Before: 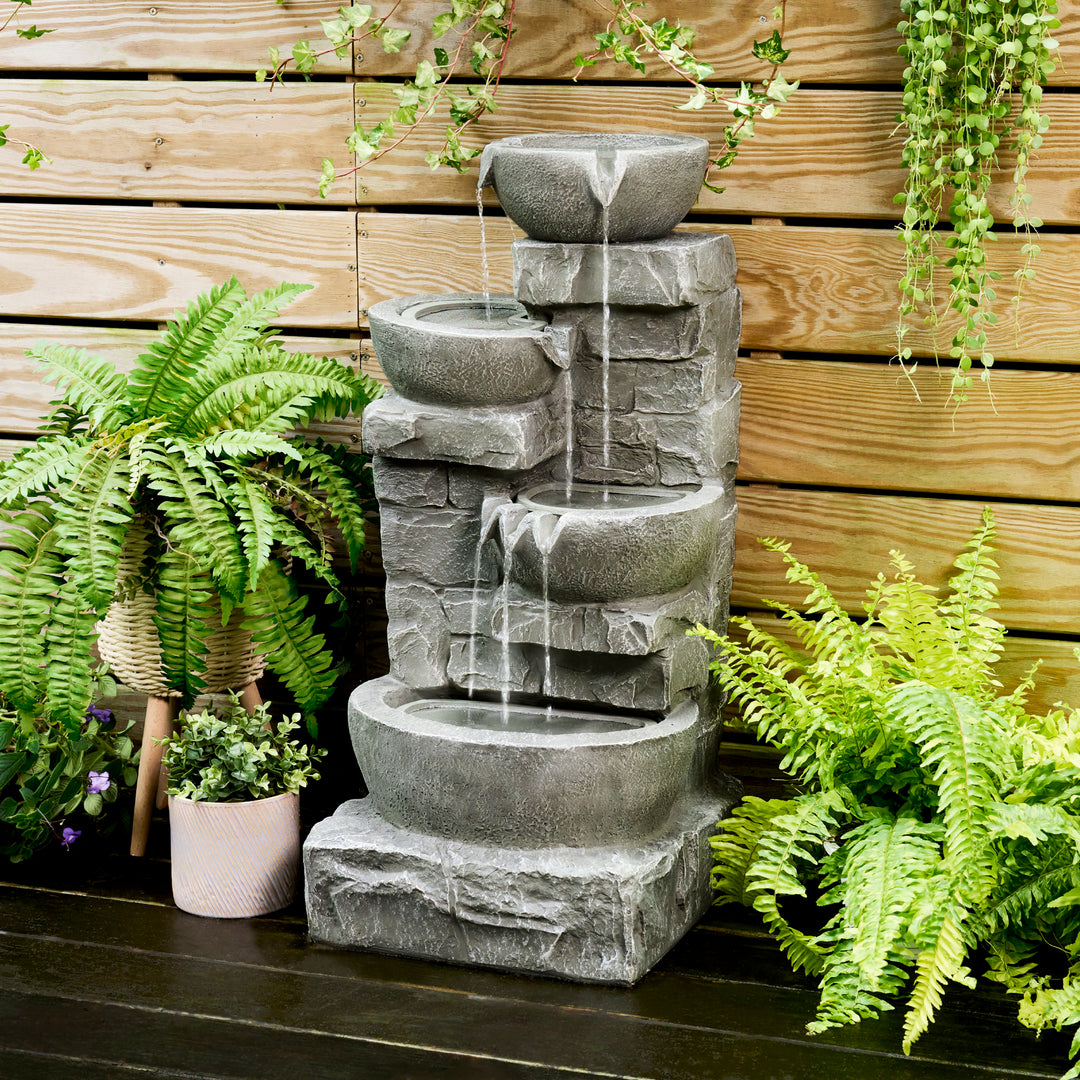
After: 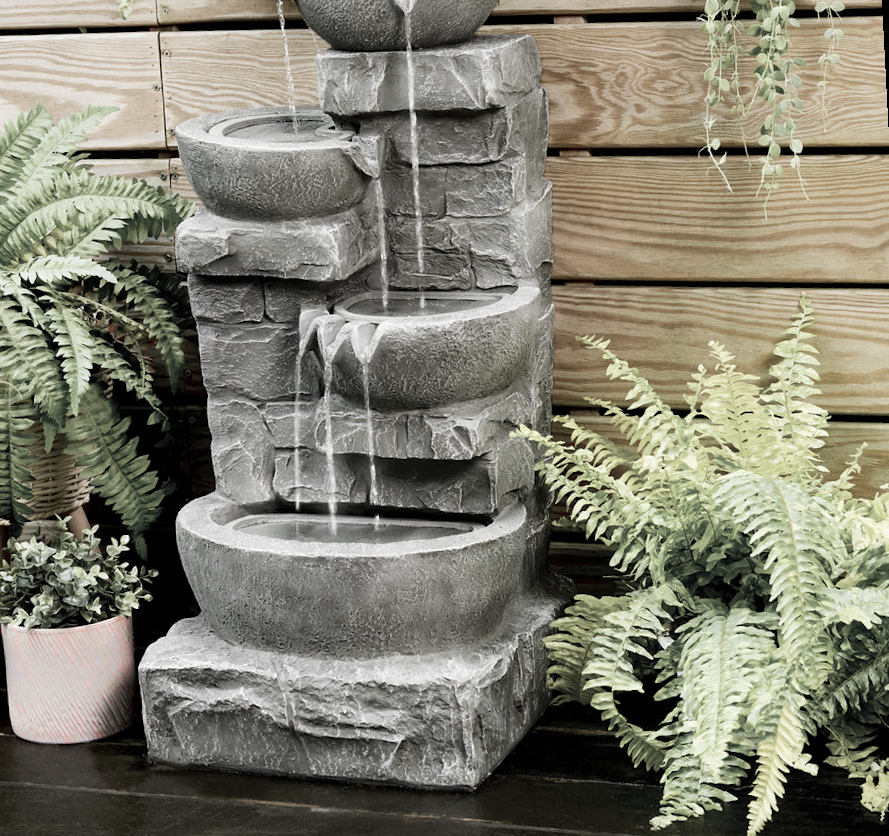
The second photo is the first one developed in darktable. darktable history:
rotate and perspective: rotation -3°, crop left 0.031, crop right 0.968, crop top 0.07, crop bottom 0.93
color zones: curves: ch1 [(0, 0.831) (0.08, 0.771) (0.157, 0.268) (0.241, 0.207) (0.562, -0.005) (0.714, -0.013) (0.876, 0.01) (1, 0.831)]
crop: left 16.315%, top 14.246%
